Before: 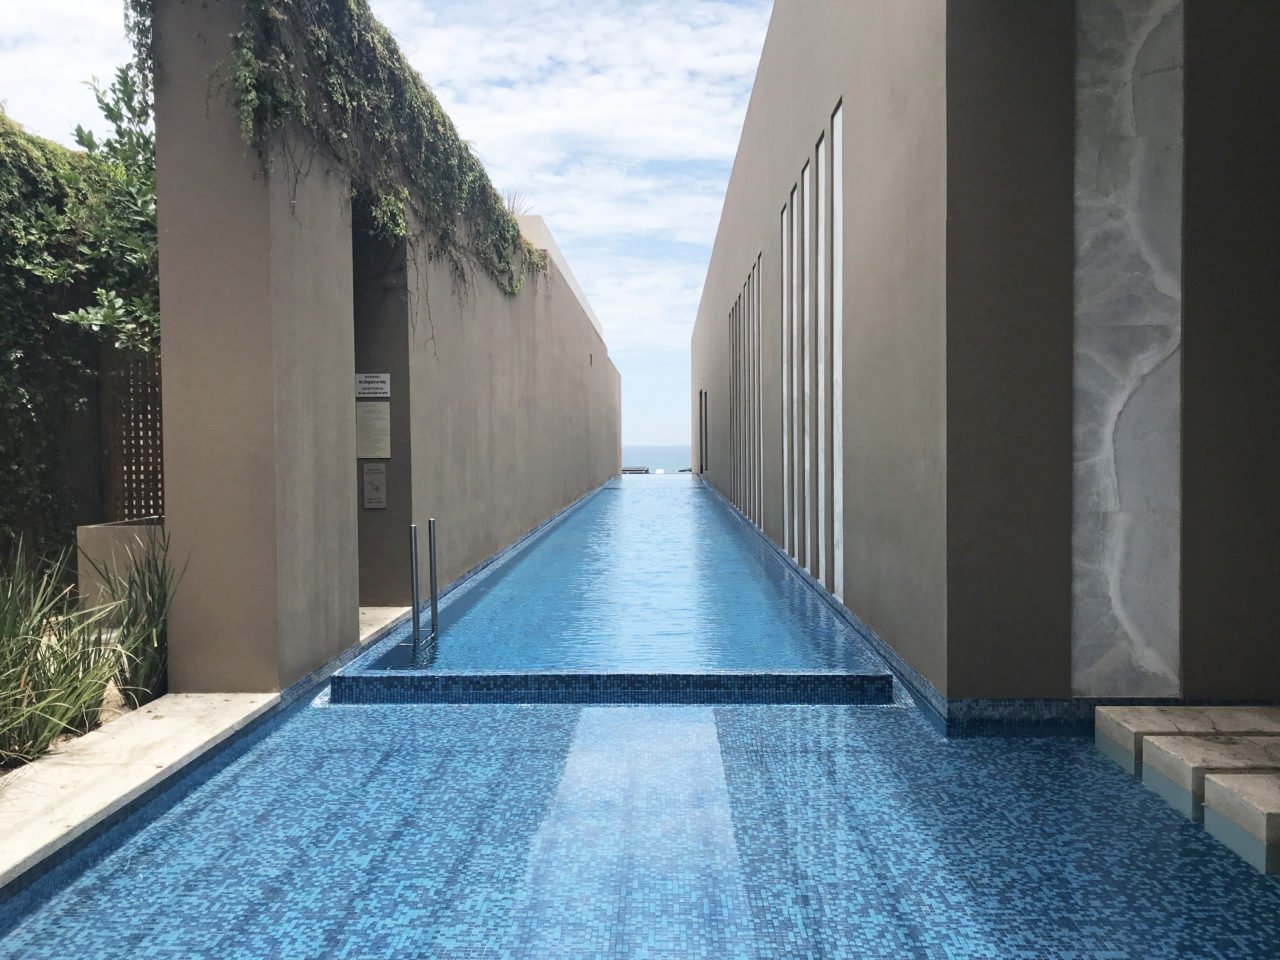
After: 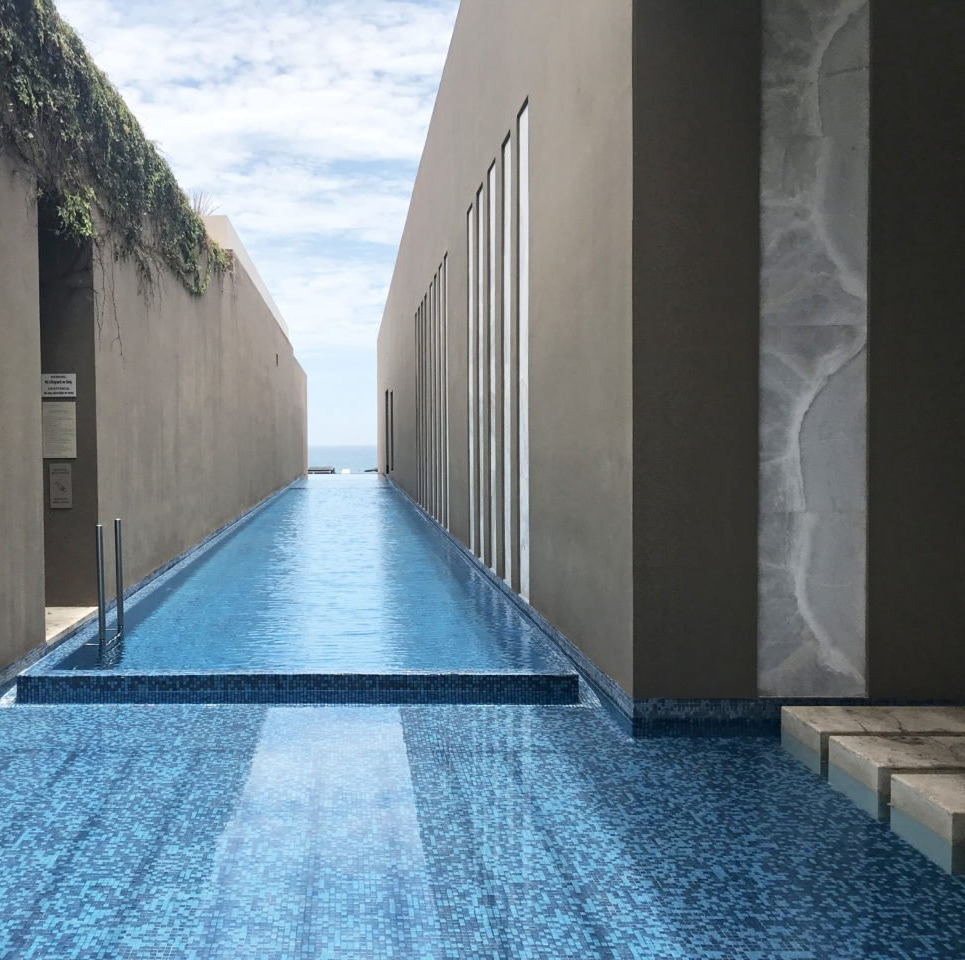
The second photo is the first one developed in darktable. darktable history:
local contrast: mode bilateral grid, contrast 20, coarseness 50, detail 120%, midtone range 0.2
crop and rotate: left 24.6%
